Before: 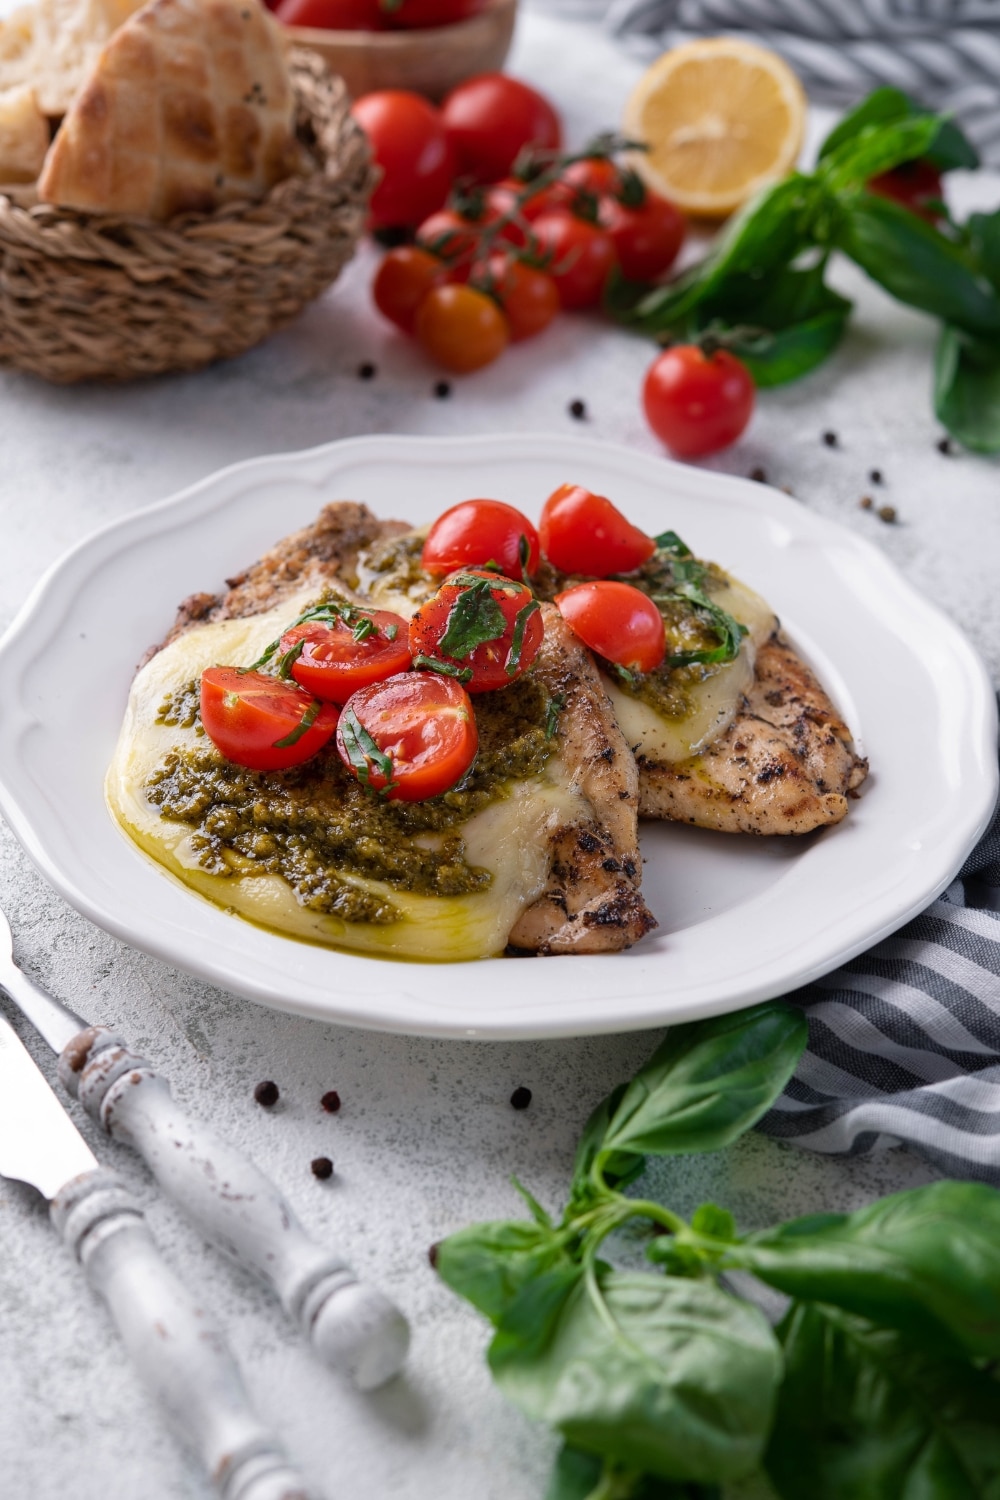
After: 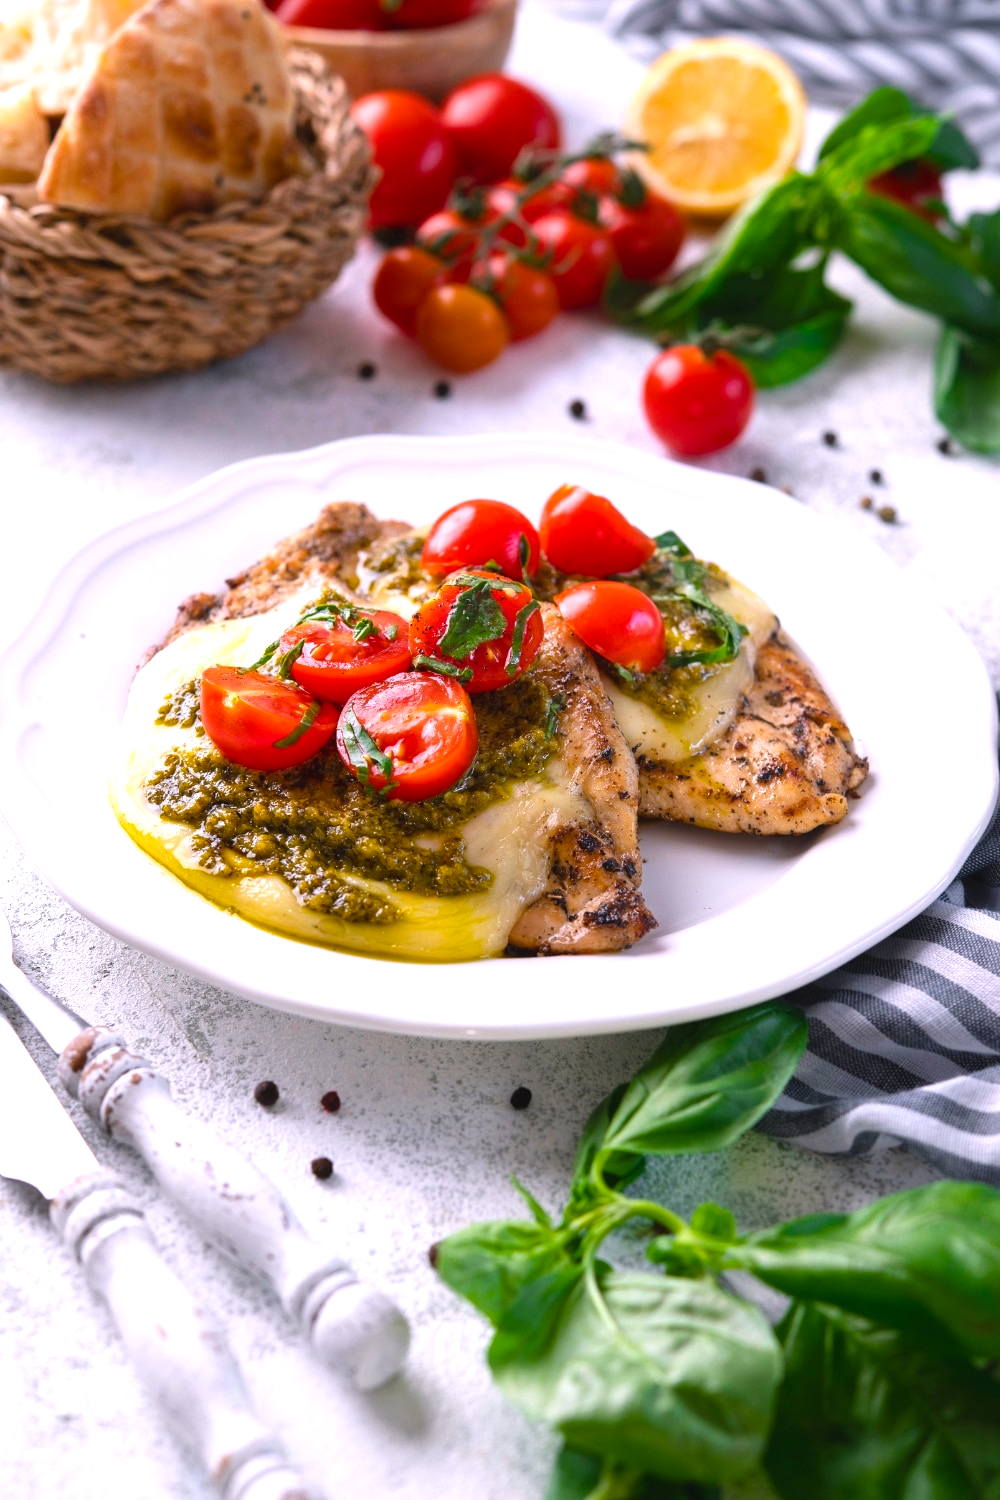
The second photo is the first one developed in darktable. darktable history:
exposure: black level correction -0.002, exposure 0.704 EV, compensate highlight preservation false
color balance rgb: highlights gain › chroma 2.007%, highlights gain › hue 290.63°, linear chroma grading › global chroma 9.15%, perceptual saturation grading › global saturation 19.413%
